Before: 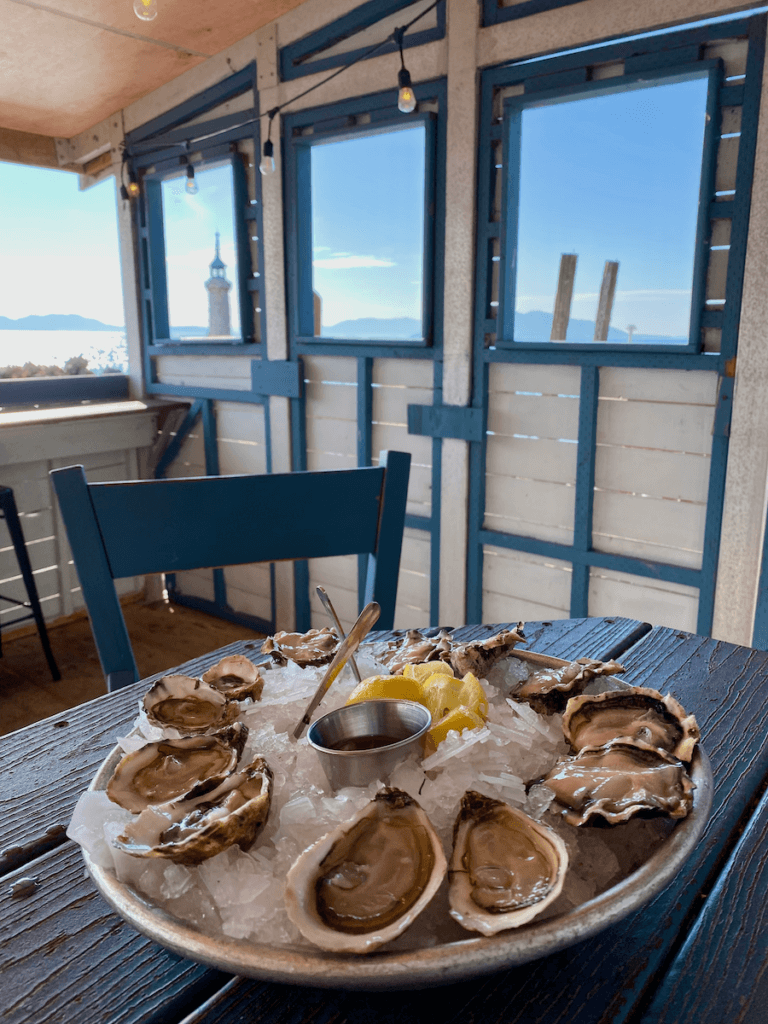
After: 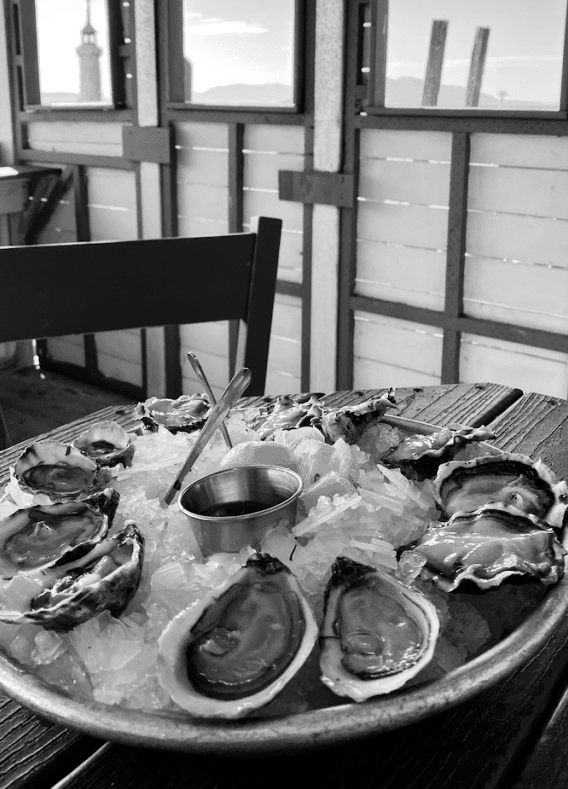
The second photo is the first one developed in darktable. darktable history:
levels: mode automatic
exposure: exposure -0.177 EV, compensate highlight preservation false
monochrome: on, module defaults
tone curve: curves: ch0 [(0.003, 0) (0.066, 0.031) (0.163, 0.112) (0.264, 0.238) (0.395, 0.408) (0.517, 0.56) (0.684, 0.734) (0.791, 0.814) (1, 1)]; ch1 [(0, 0) (0.164, 0.115) (0.337, 0.332) (0.39, 0.398) (0.464, 0.461) (0.501, 0.5) (0.507, 0.5) (0.534, 0.532) (0.577, 0.59) (0.652, 0.681) (0.733, 0.749) (0.811, 0.796) (1, 1)]; ch2 [(0, 0) (0.337, 0.382) (0.464, 0.476) (0.501, 0.5) (0.527, 0.54) (0.551, 0.565) (0.6, 0.59) (0.687, 0.675) (1, 1)], color space Lab, independent channels, preserve colors none
crop: left 16.871%, top 22.857%, right 9.116%
